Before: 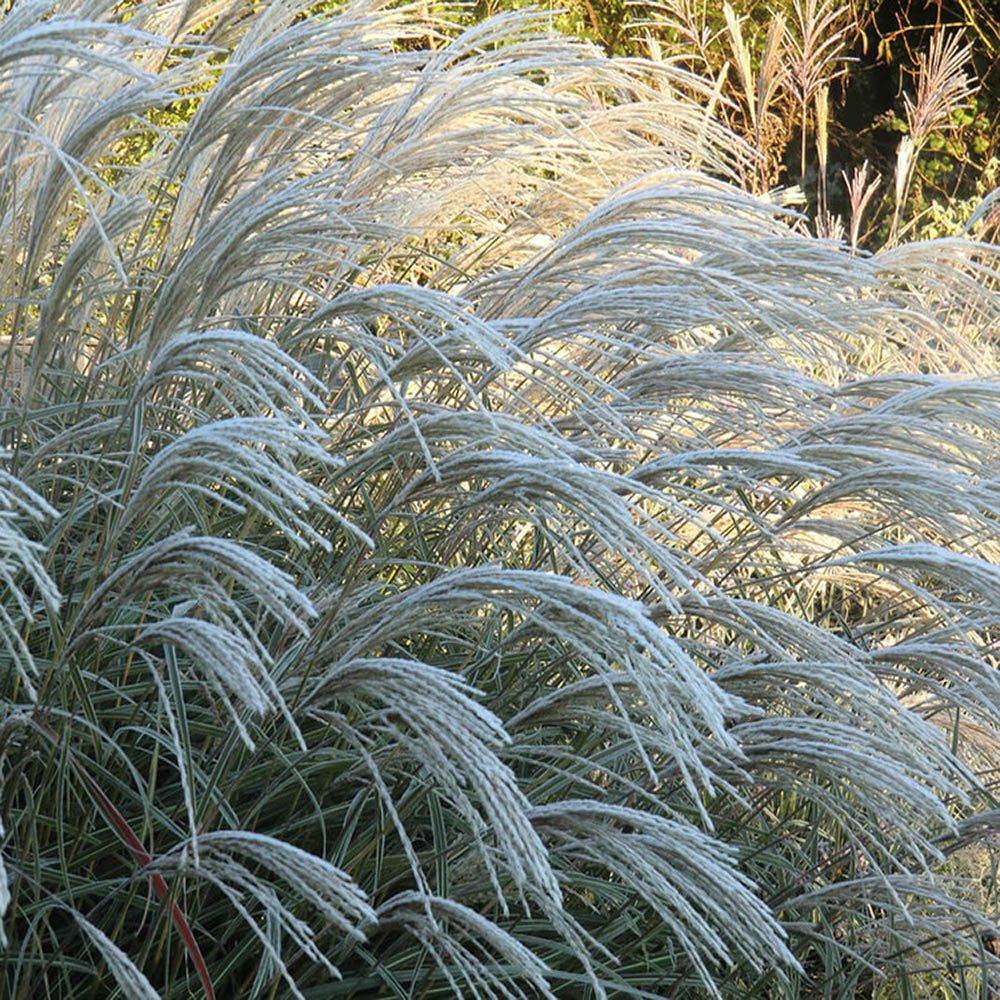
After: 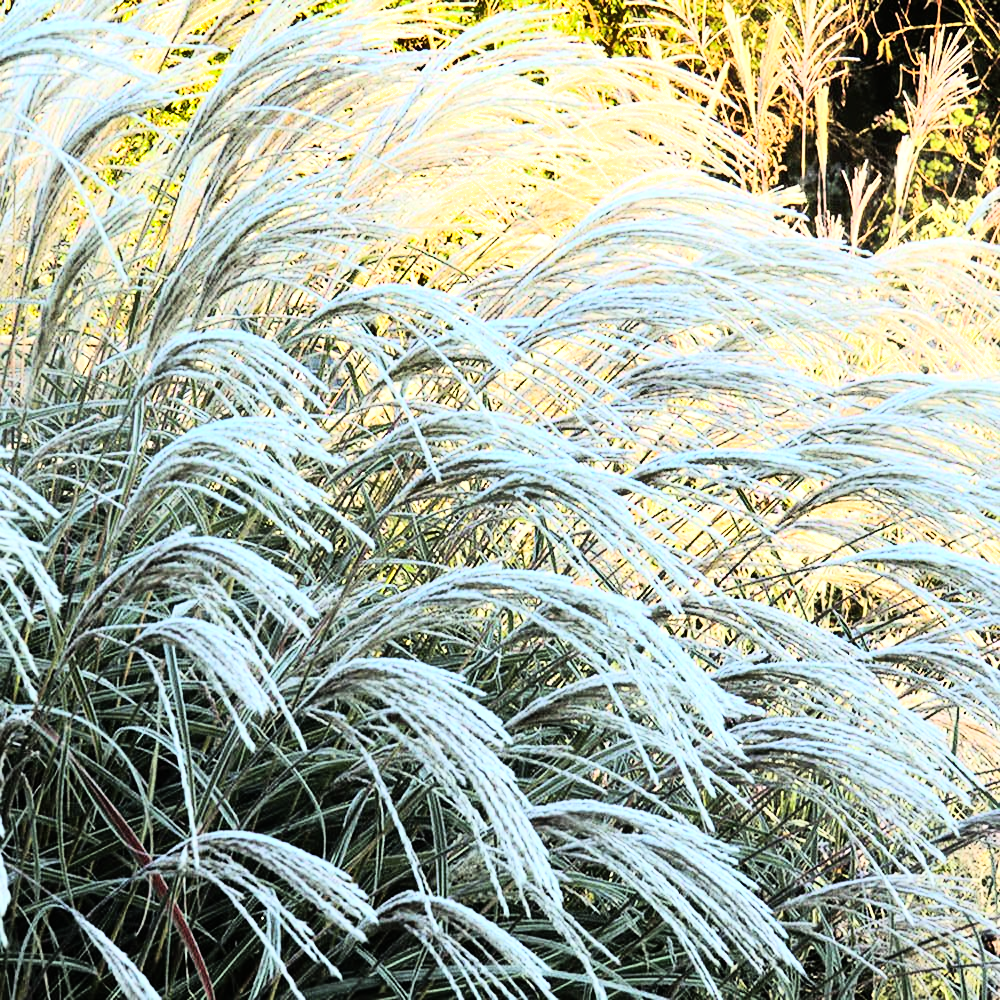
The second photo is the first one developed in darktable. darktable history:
exposure: exposure 0.3 EV, compensate highlight preservation false
rgb curve: curves: ch0 [(0, 0) (0.21, 0.15) (0.24, 0.21) (0.5, 0.75) (0.75, 0.96) (0.89, 0.99) (1, 1)]; ch1 [(0, 0.02) (0.21, 0.13) (0.25, 0.2) (0.5, 0.67) (0.75, 0.9) (0.89, 0.97) (1, 1)]; ch2 [(0, 0.02) (0.21, 0.13) (0.25, 0.2) (0.5, 0.67) (0.75, 0.9) (0.89, 0.97) (1, 1)], compensate middle gray true
shadows and highlights: soften with gaussian
